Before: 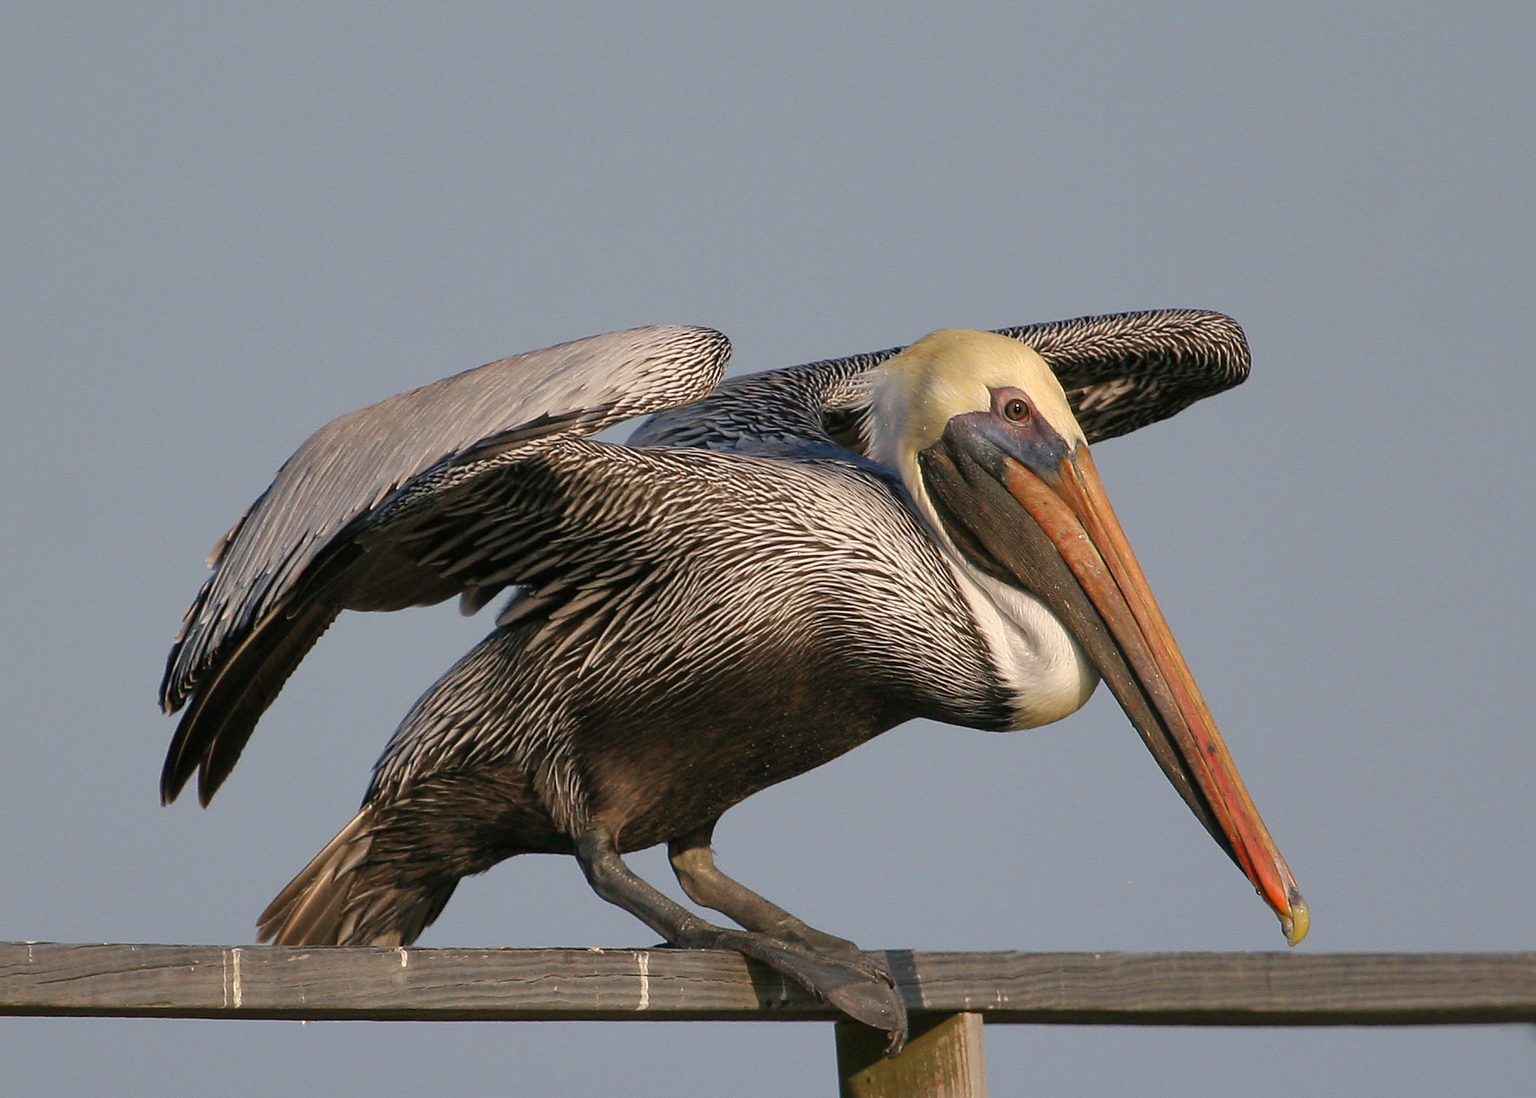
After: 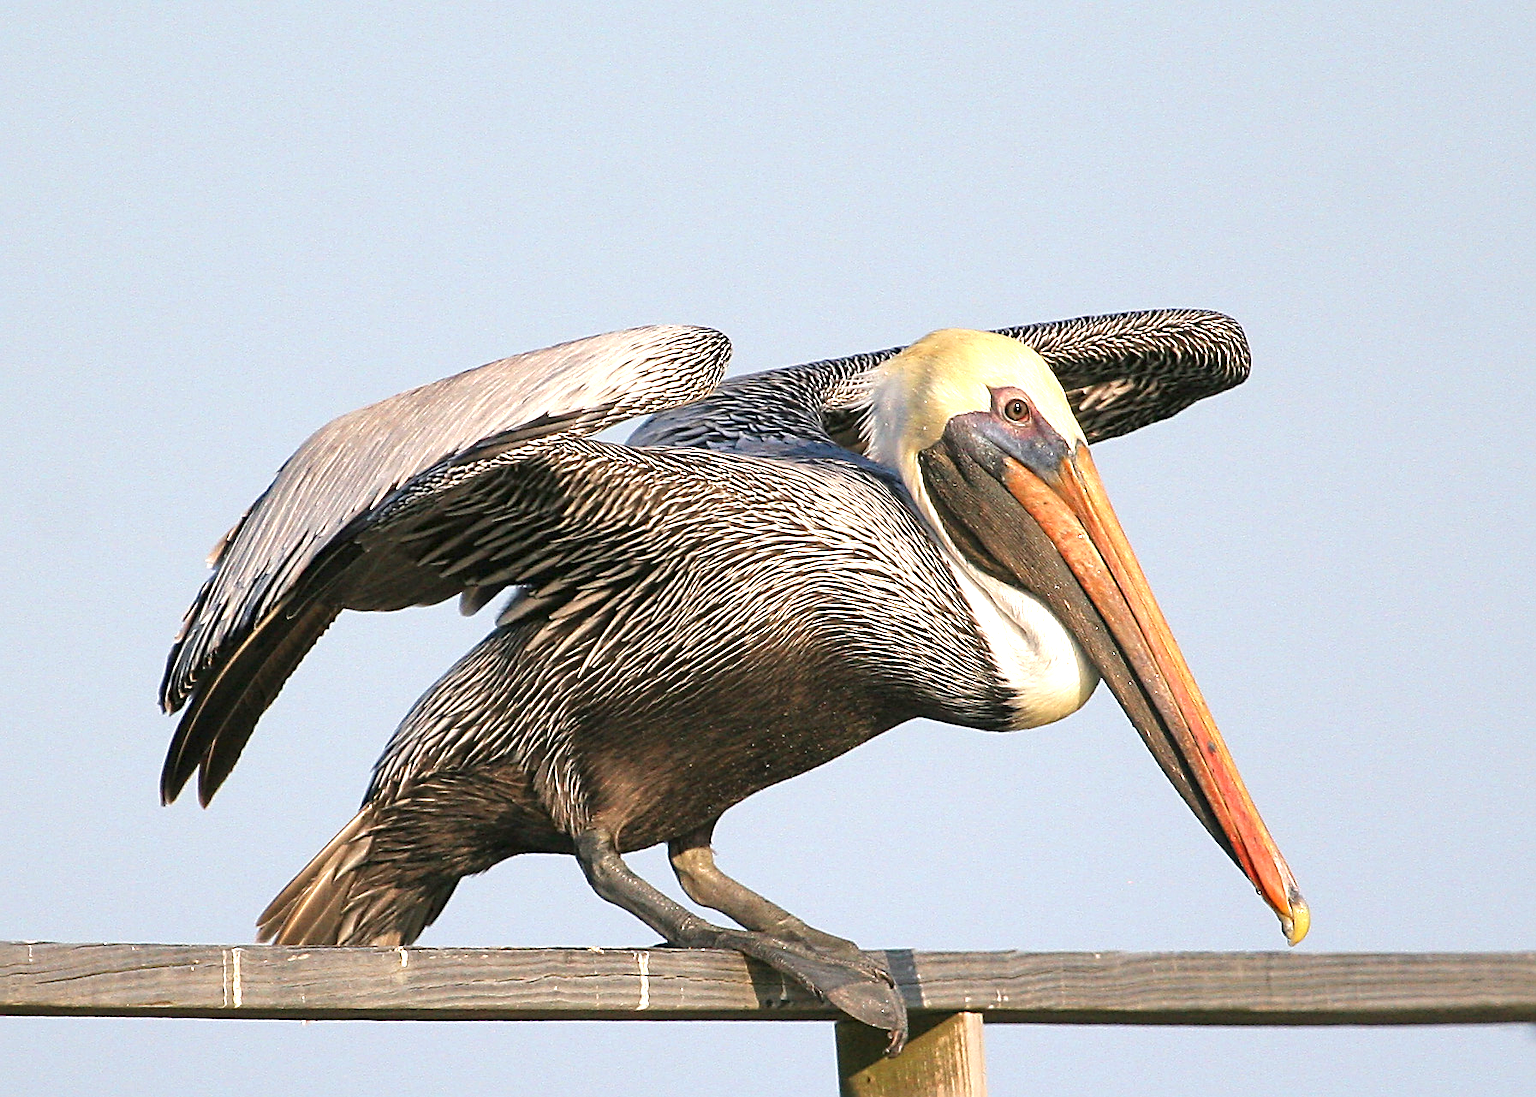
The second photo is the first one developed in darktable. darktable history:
sharpen: radius 2.722
exposure: black level correction 0, exposure 0.951 EV, compensate exposure bias true, compensate highlight preservation false
